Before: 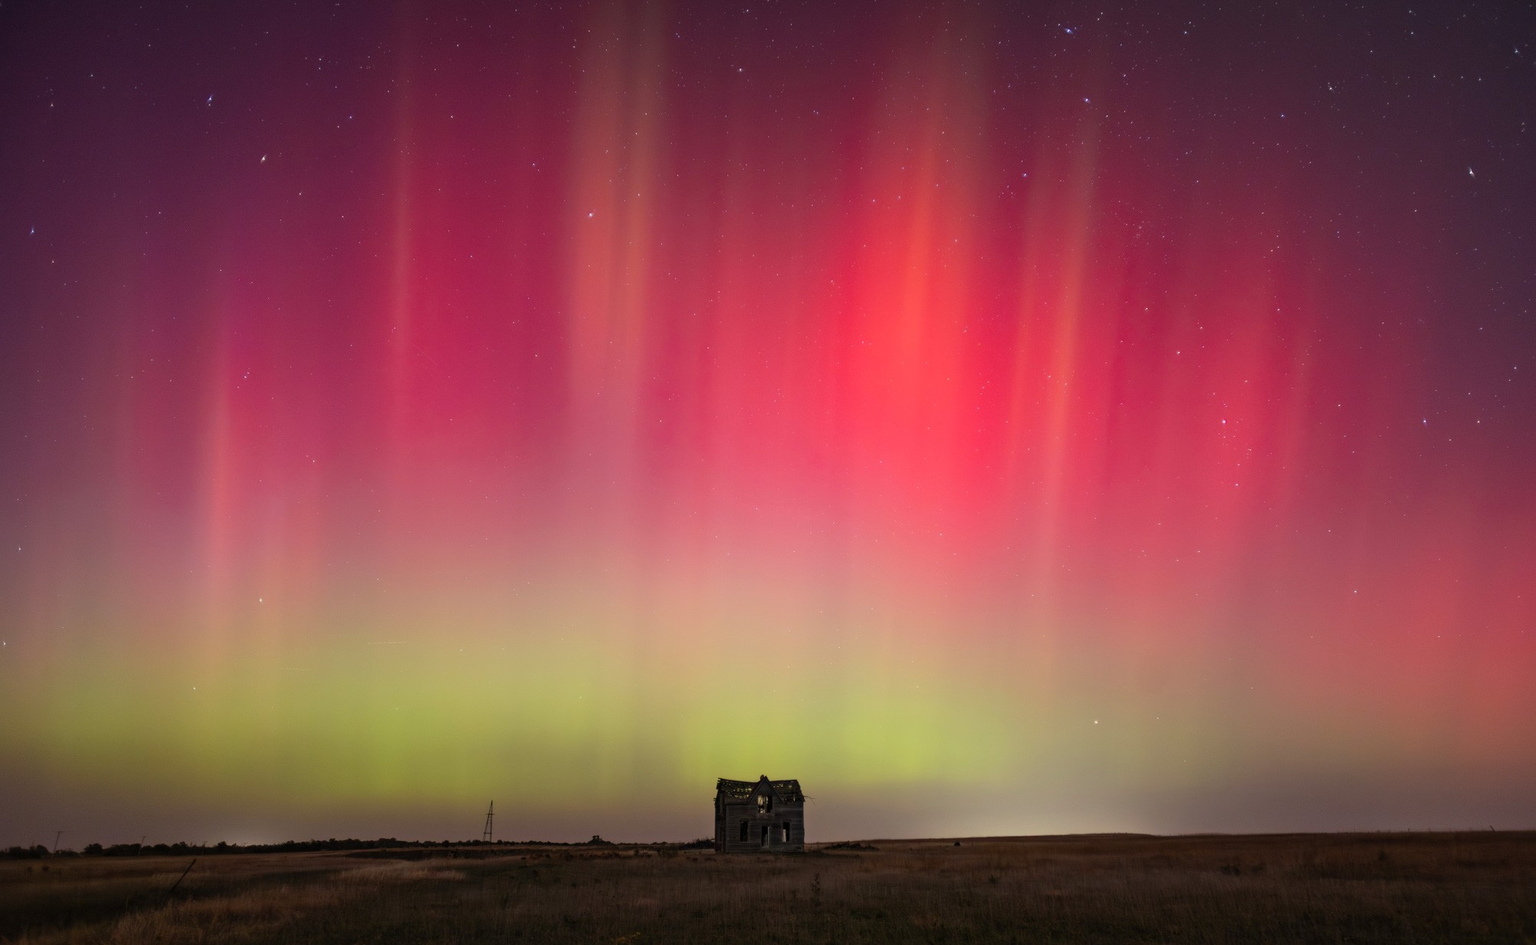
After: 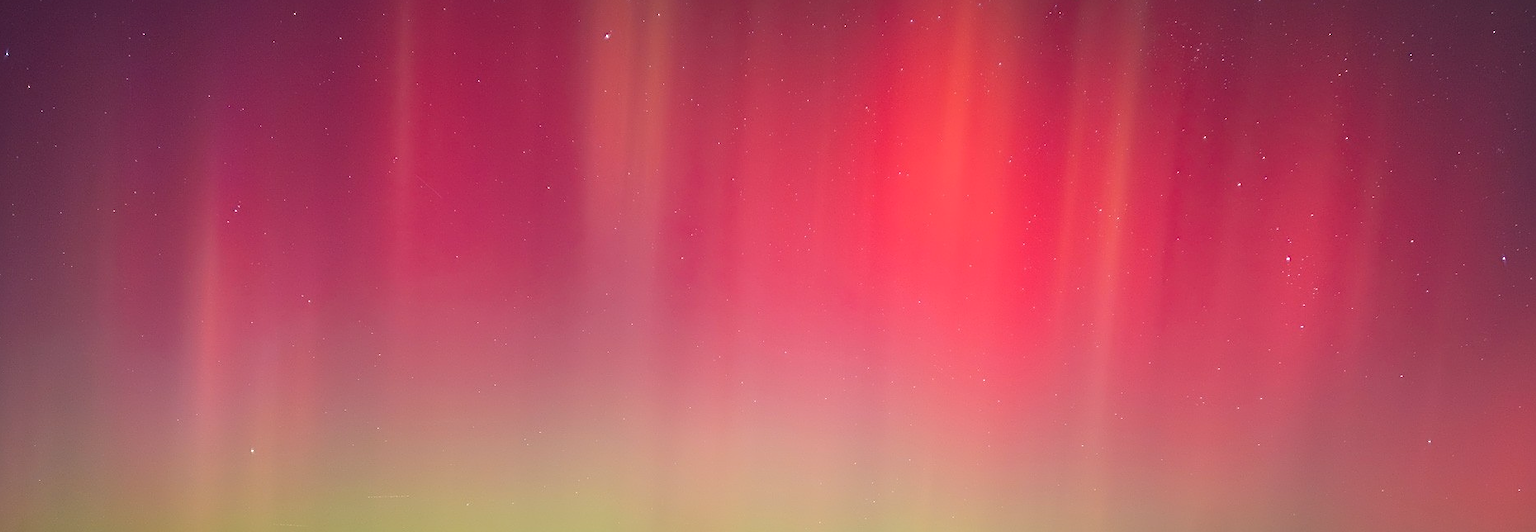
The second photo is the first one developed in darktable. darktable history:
sharpen: radius 2.817, amount 0.715
white balance: red 1.004, blue 1.024
crop: left 1.744%, top 19.225%, right 5.069%, bottom 28.357%
